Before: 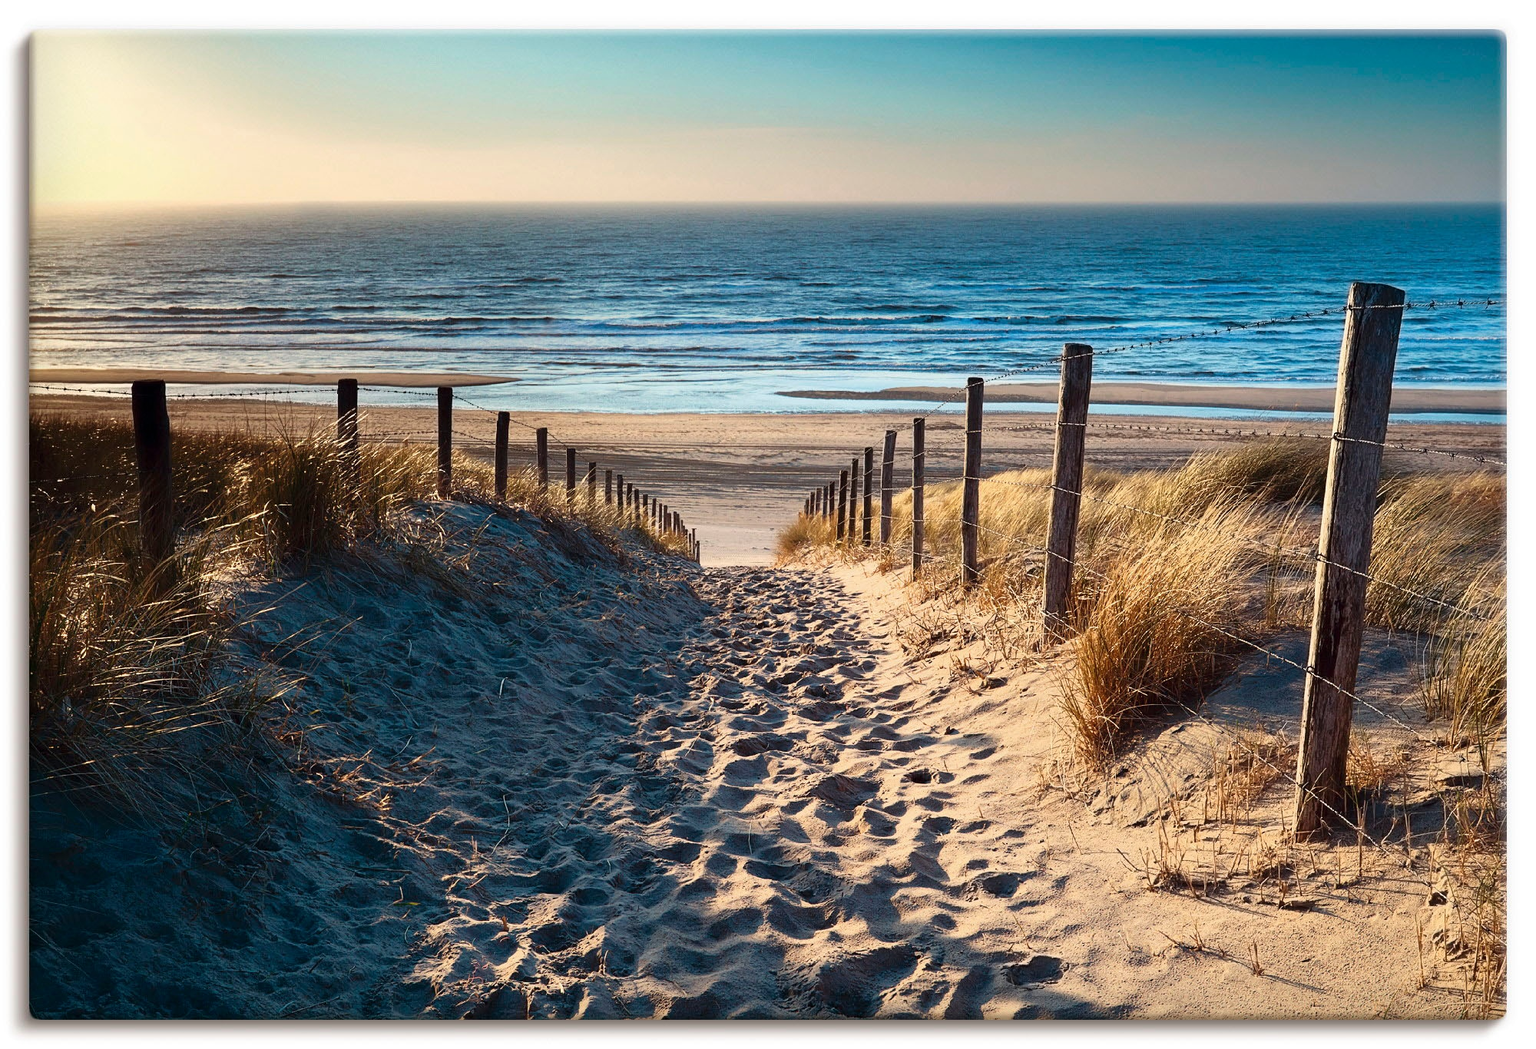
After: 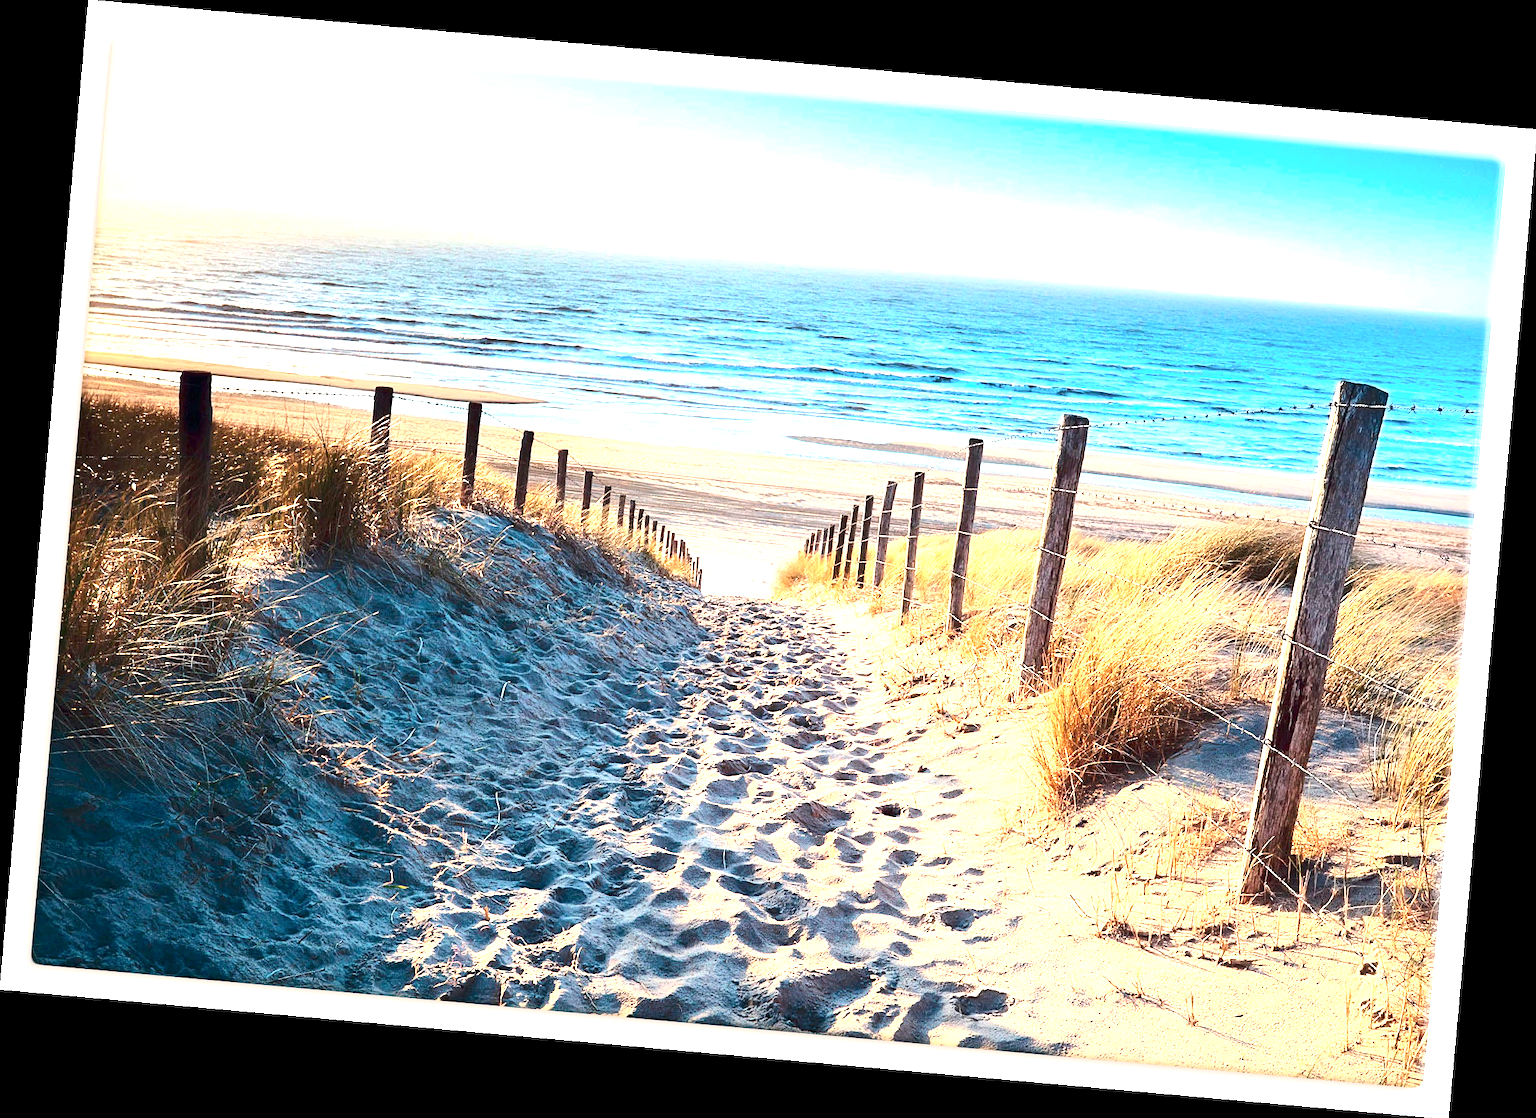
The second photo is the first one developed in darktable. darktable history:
contrast brightness saturation: contrast 0.24, brightness 0.09
rotate and perspective: rotation 5.12°, automatic cropping off
exposure: exposure 2.003 EV, compensate highlight preservation false
